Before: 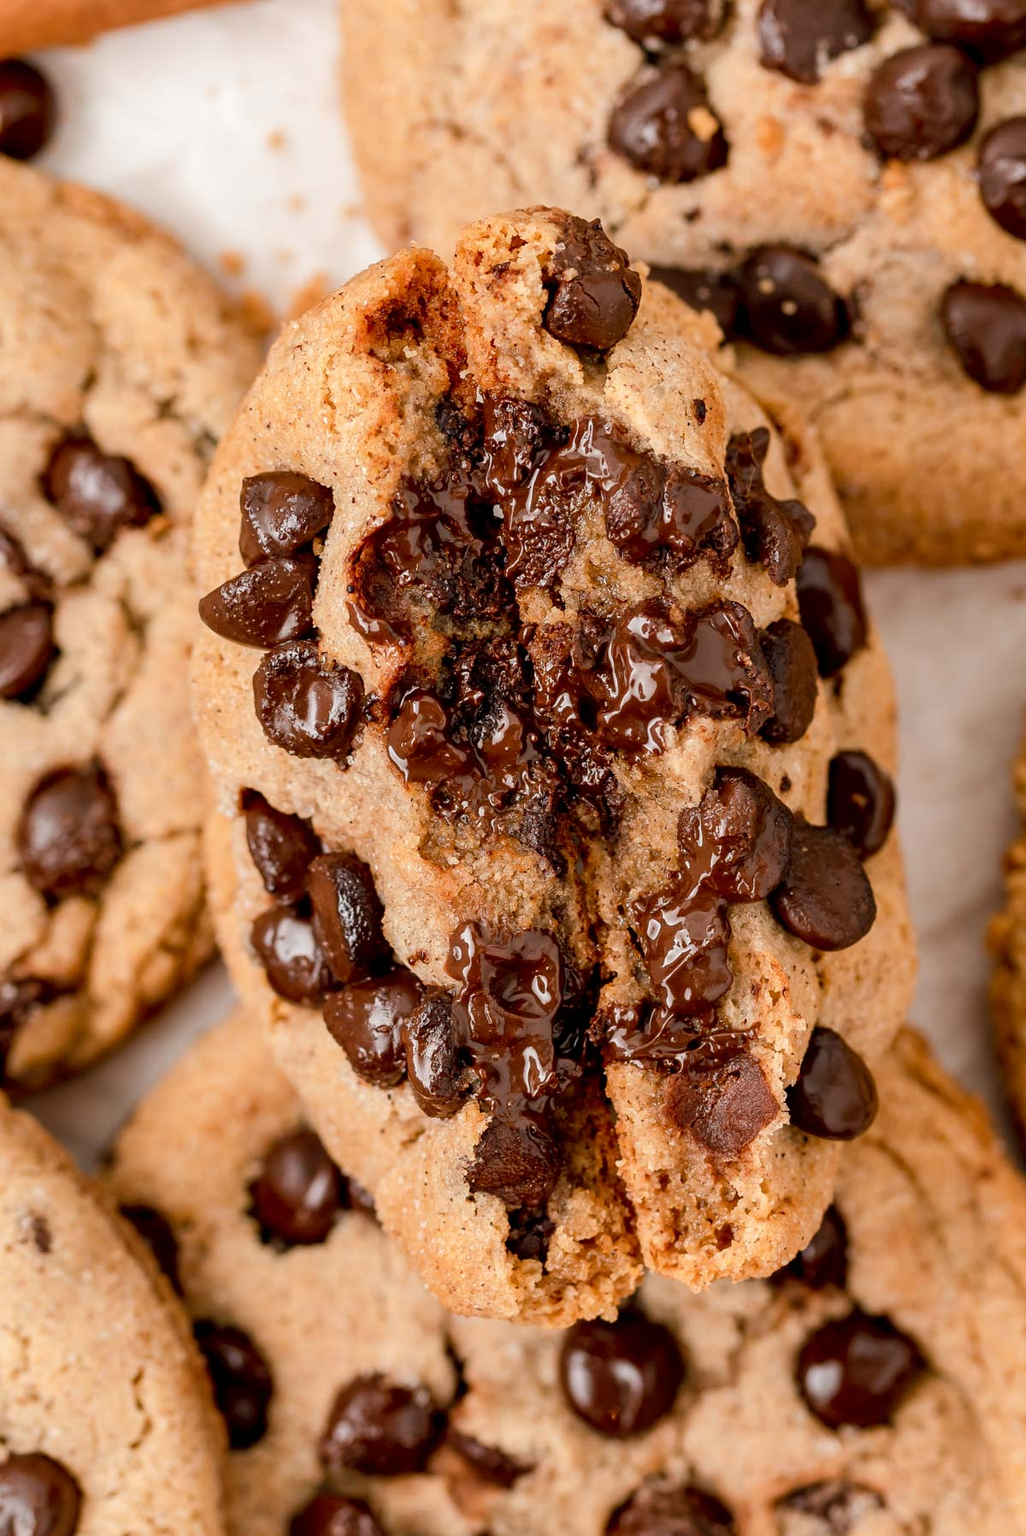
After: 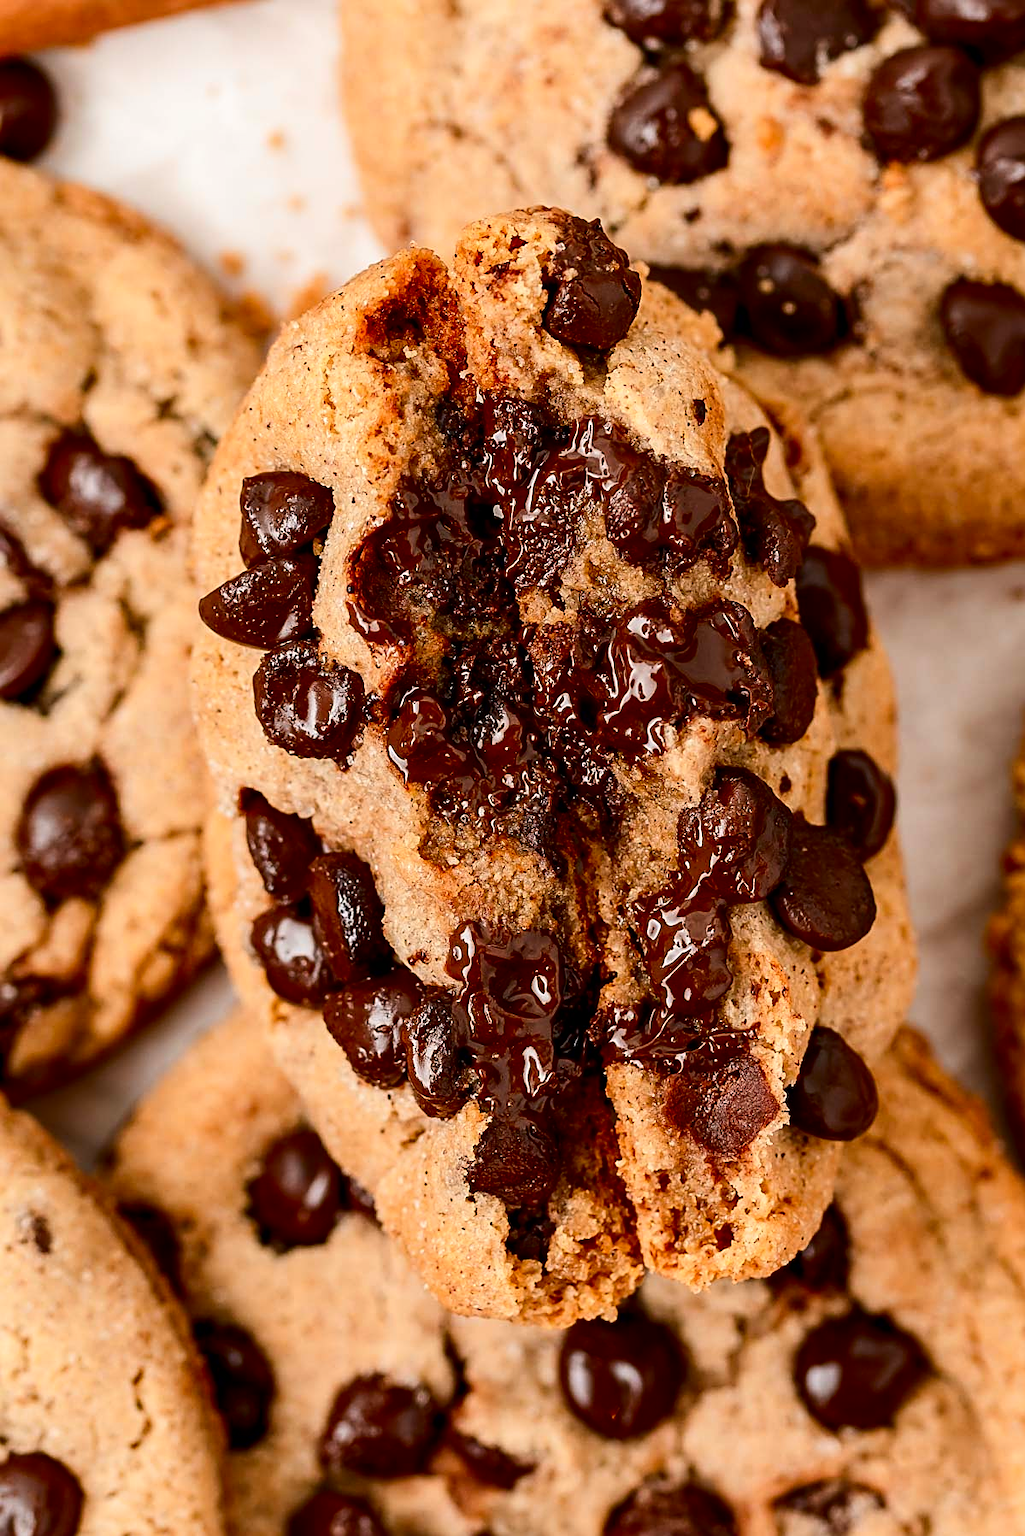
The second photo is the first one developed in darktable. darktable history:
sharpen: on, module defaults
contrast brightness saturation: contrast 0.193, brightness -0.105, saturation 0.209
